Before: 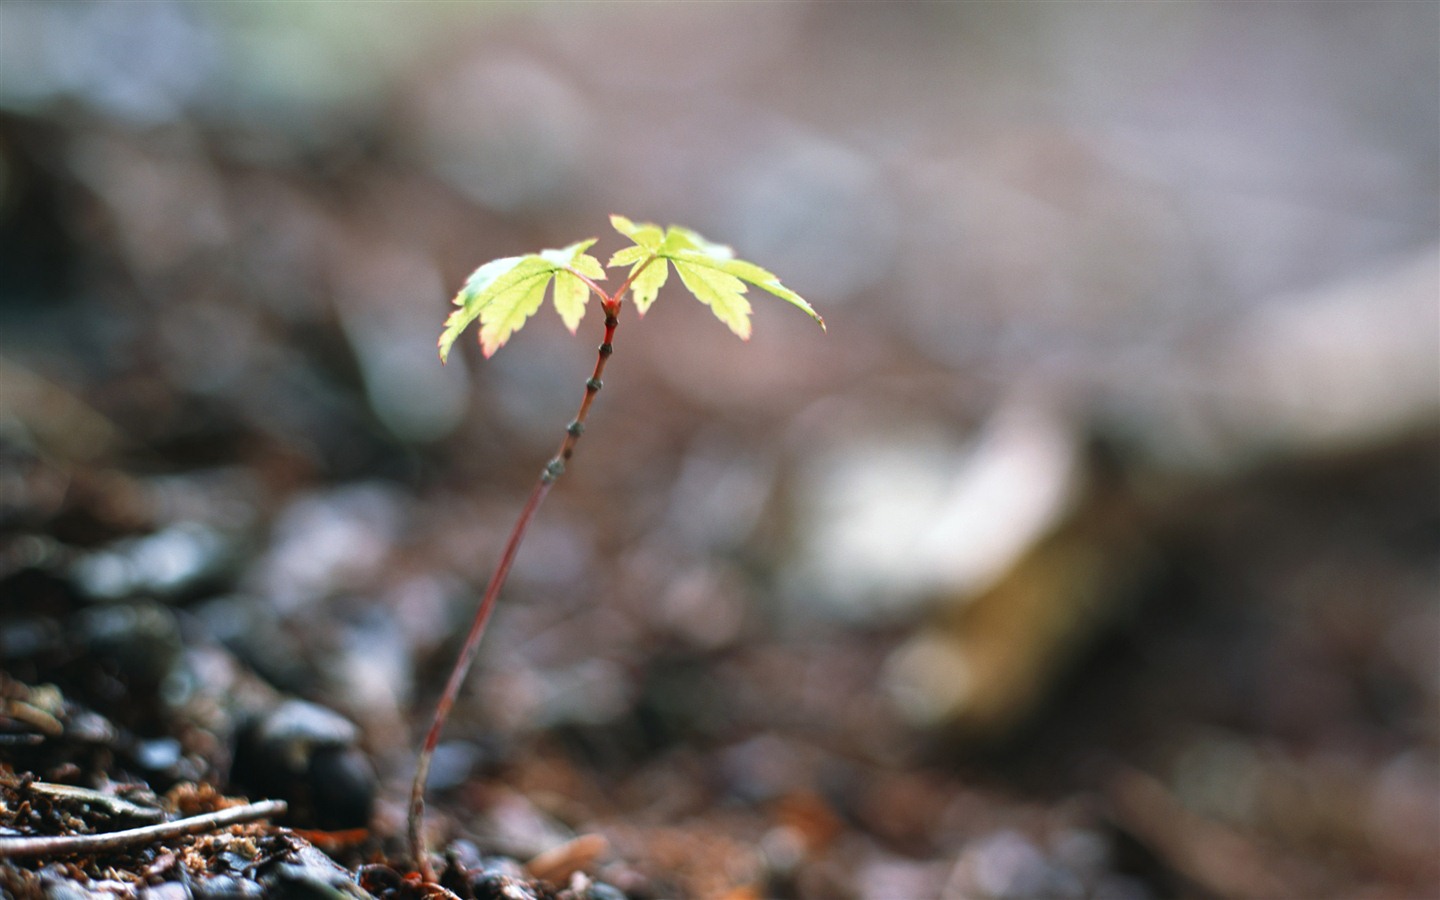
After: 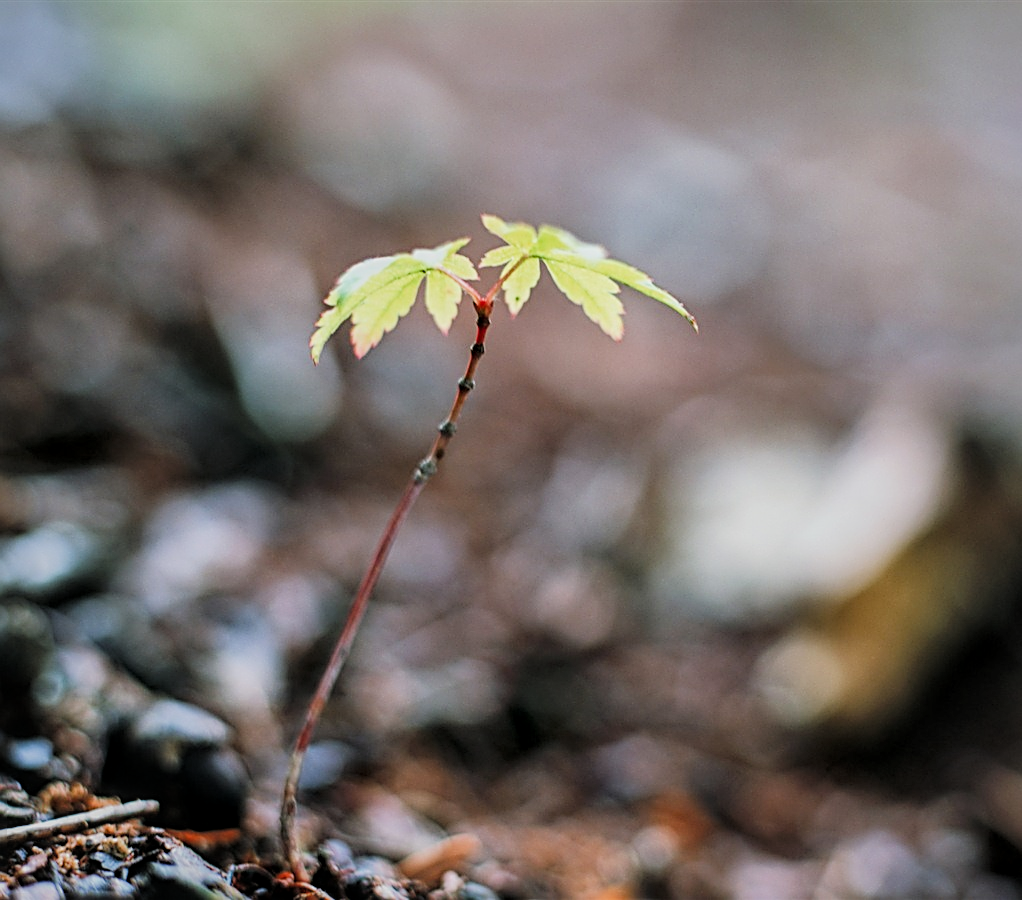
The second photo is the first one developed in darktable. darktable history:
local contrast: detail 130%
filmic rgb: black relative exposure -5.05 EV, white relative exposure 3.98 EV, hardness 2.9, contrast 1.297
sharpen: radius 2.535, amount 0.621
shadows and highlights: shadows 39.79, highlights -59.86
crop and rotate: left 8.945%, right 20.08%
exposure: black level correction -0.015, compensate exposure bias true, compensate highlight preservation false
color balance rgb: perceptual saturation grading › global saturation 20%, perceptual saturation grading › highlights -25.487%, perceptual saturation grading › shadows 24.036%, global vibrance 9.823%
